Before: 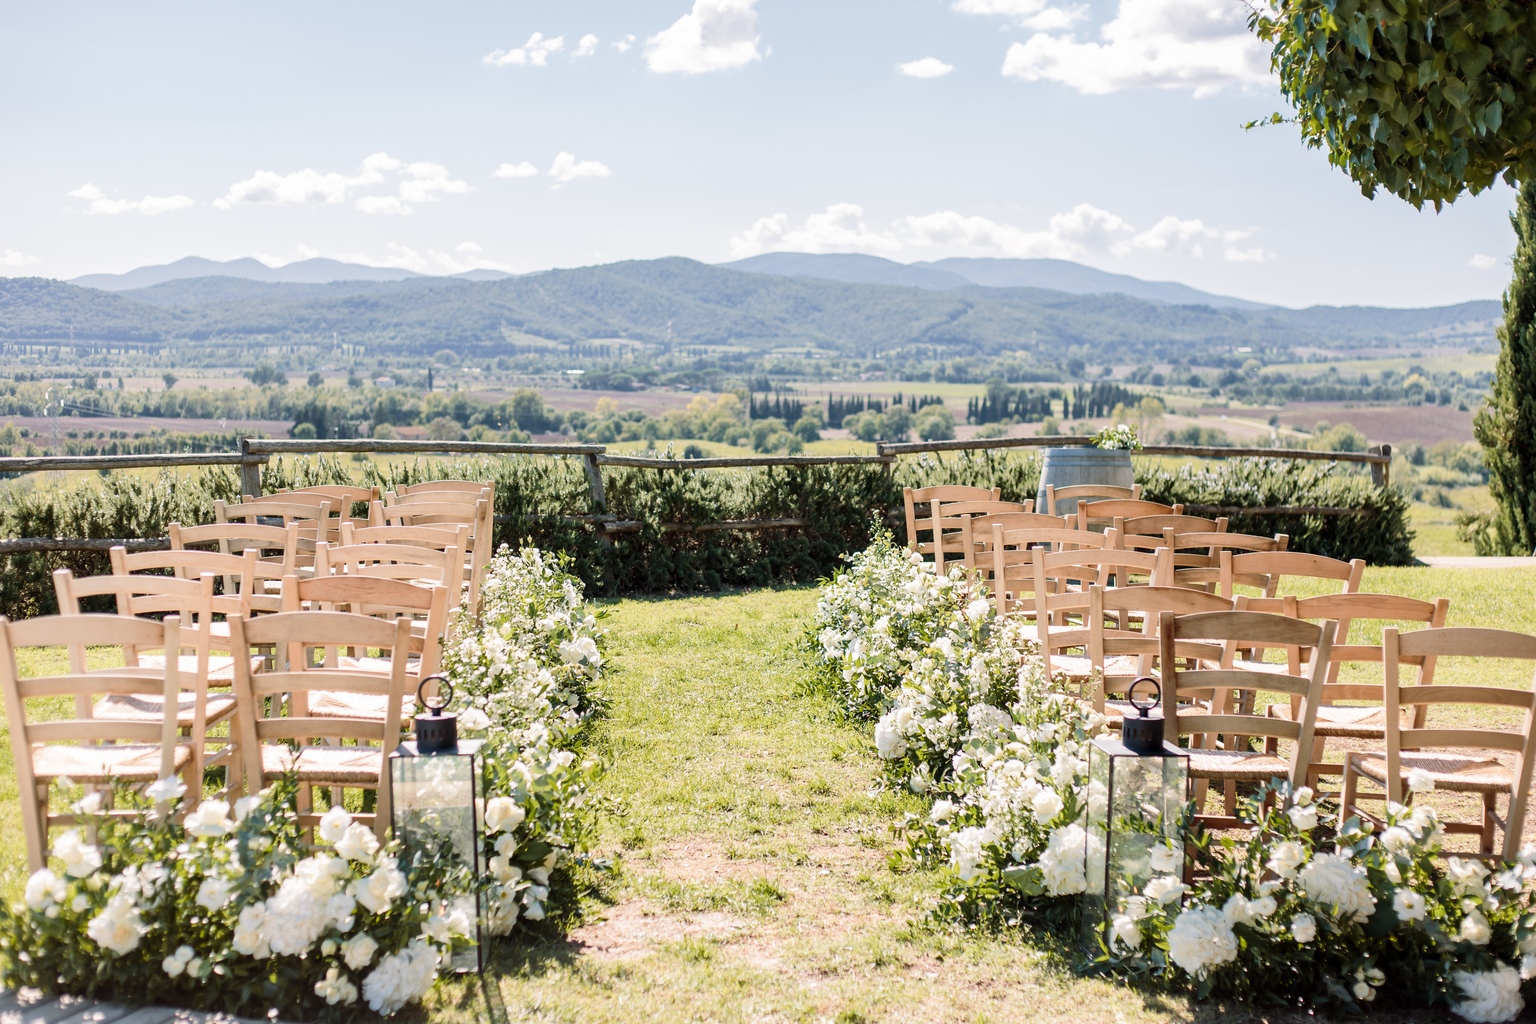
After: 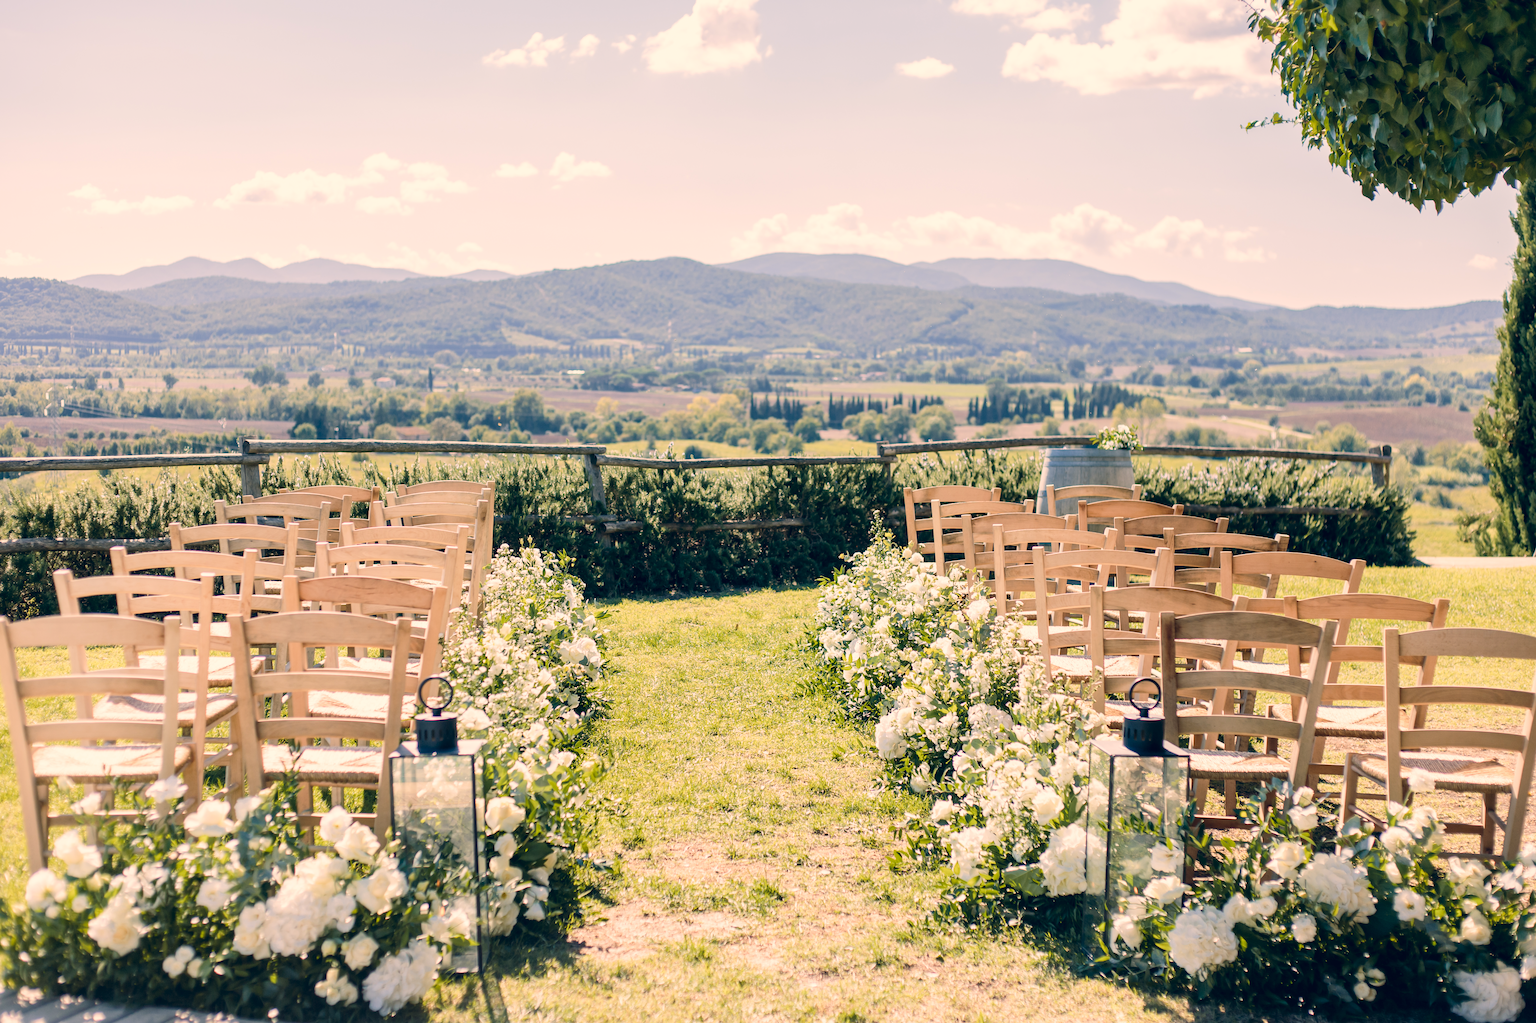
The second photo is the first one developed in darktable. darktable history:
color correction: highlights a* 10.37, highlights b* 14.32, shadows a* -10.13, shadows b* -15.13
